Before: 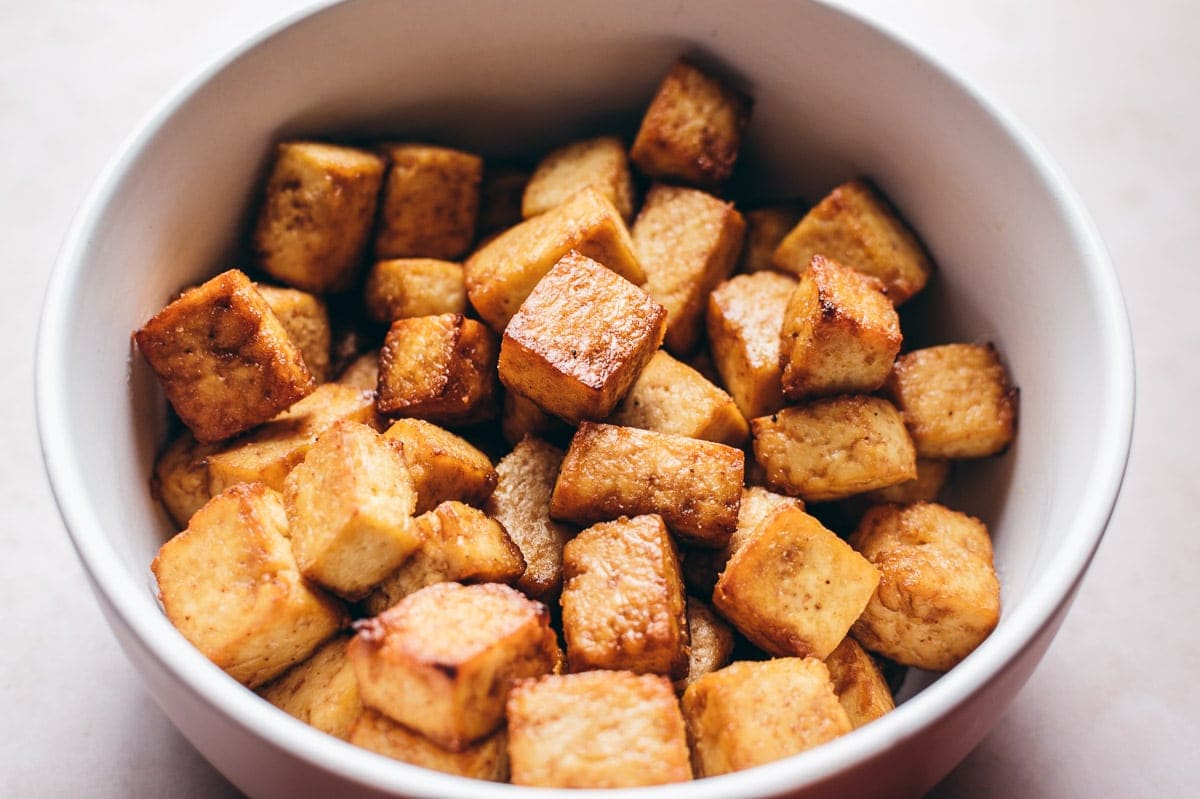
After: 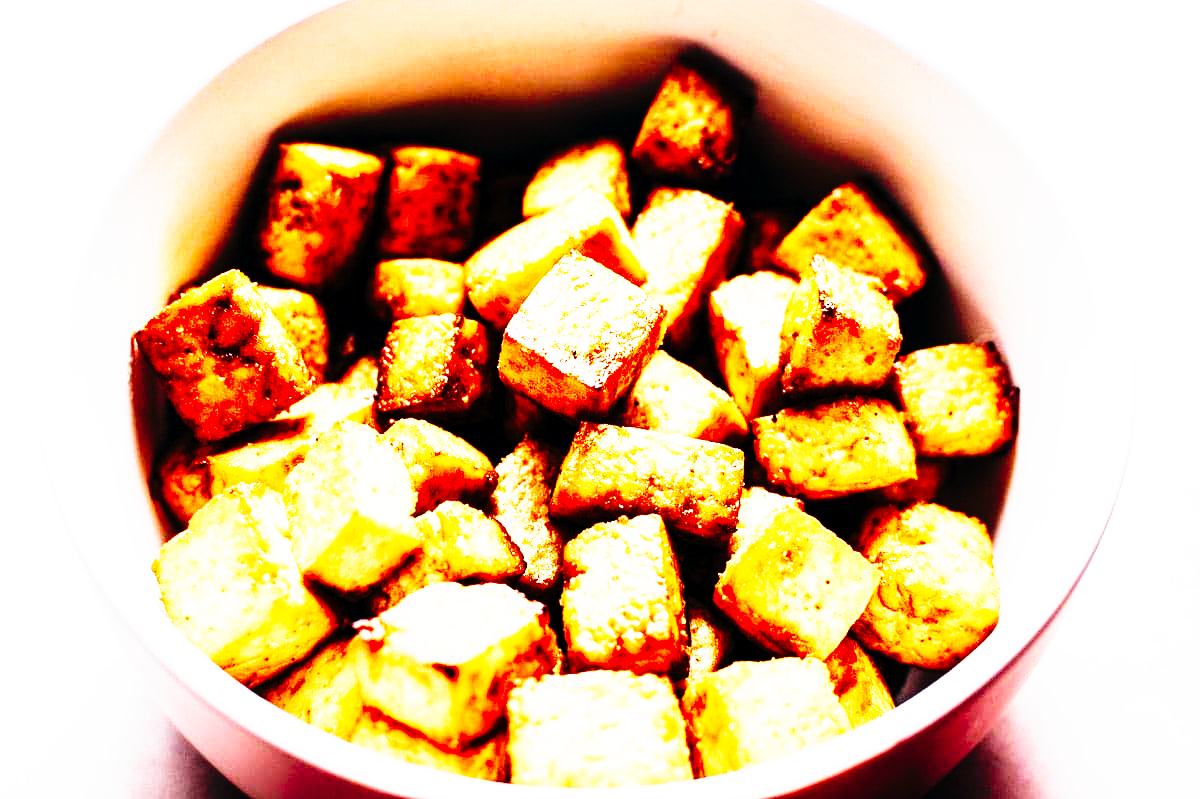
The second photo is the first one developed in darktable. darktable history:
tone curve: curves: ch0 [(0, 0) (0.003, 0.003) (0.011, 0.006) (0.025, 0.01) (0.044, 0.015) (0.069, 0.02) (0.1, 0.027) (0.136, 0.036) (0.177, 0.05) (0.224, 0.07) (0.277, 0.12) (0.335, 0.208) (0.399, 0.334) (0.468, 0.473) (0.543, 0.636) (0.623, 0.795) (0.709, 0.907) (0.801, 0.97) (0.898, 0.989) (1, 1)], preserve colors none
base curve: curves: ch0 [(0, 0) (0.026, 0.03) (0.109, 0.232) (0.351, 0.748) (0.669, 0.968) (1, 1)], preserve colors none
exposure: black level correction 0.007, compensate highlight preservation false
